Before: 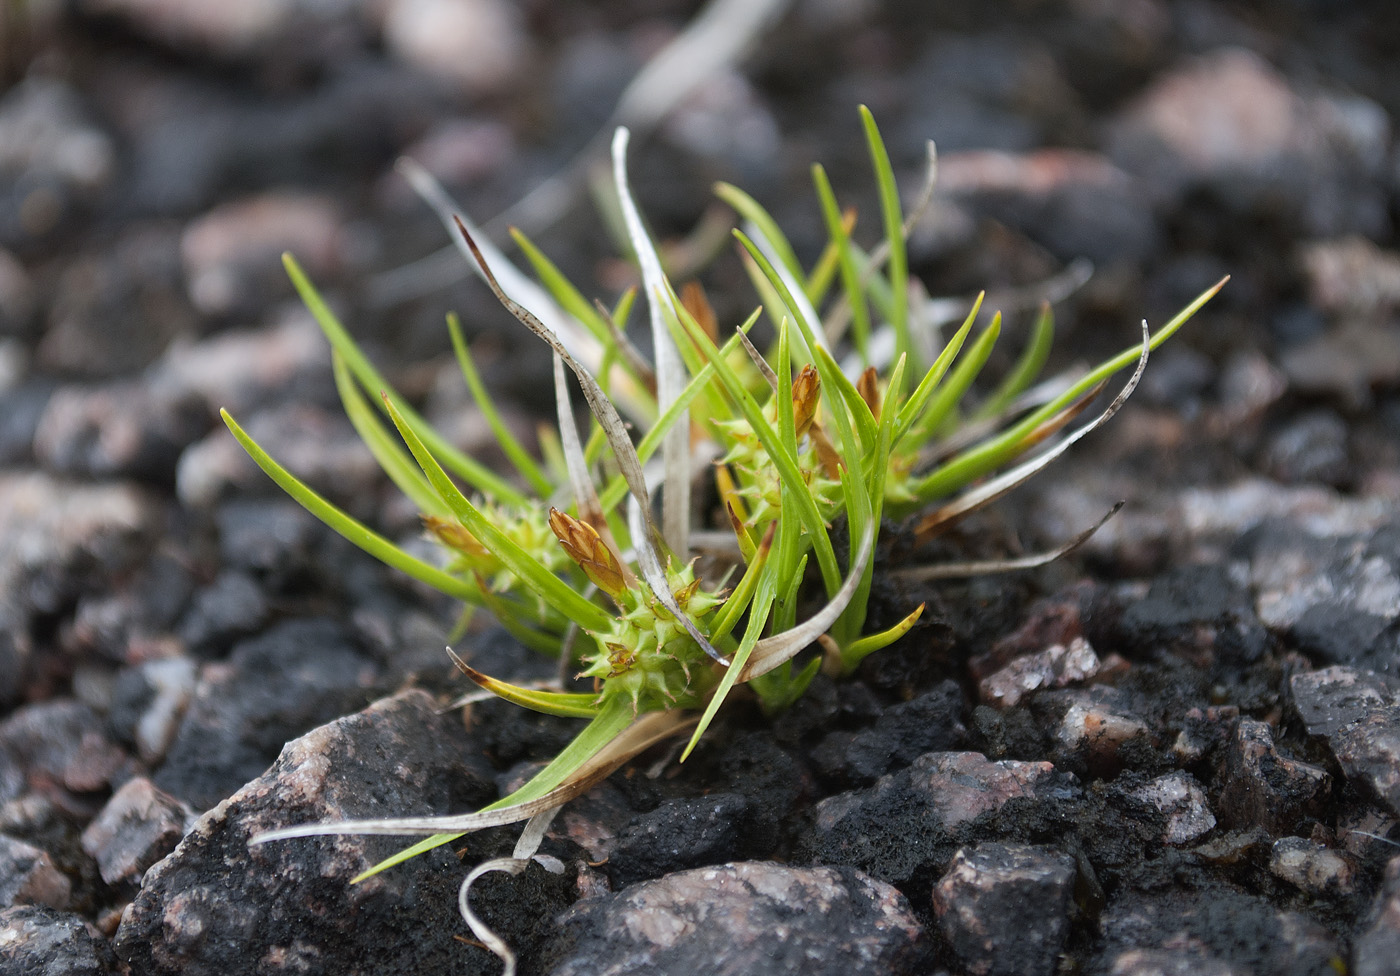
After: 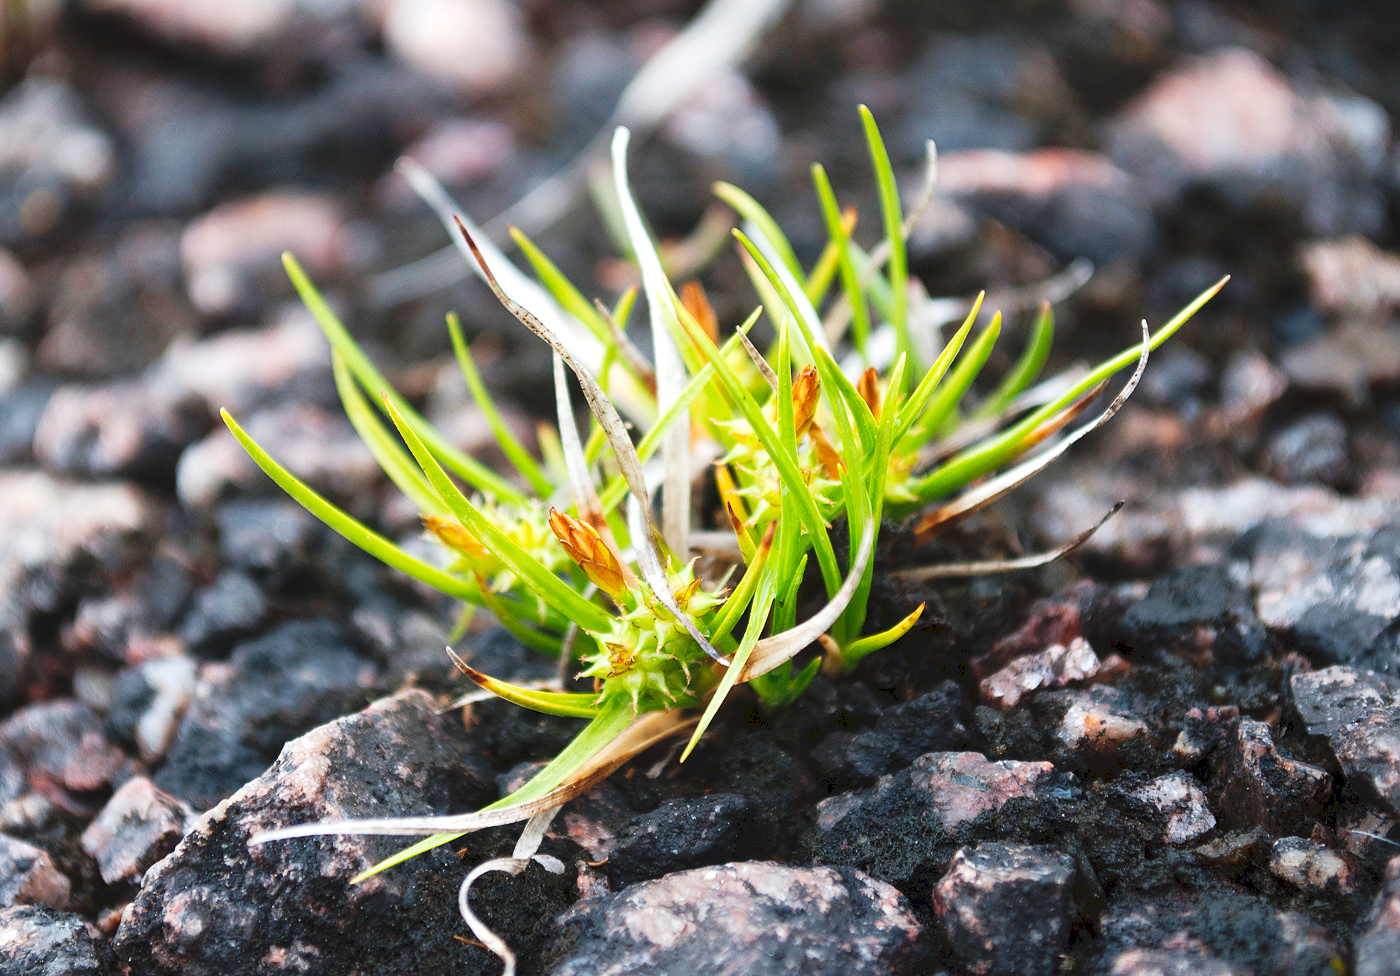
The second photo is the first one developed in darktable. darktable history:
tone curve: curves: ch0 [(0, 0) (0.003, 0.072) (0.011, 0.077) (0.025, 0.082) (0.044, 0.094) (0.069, 0.106) (0.1, 0.125) (0.136, 0.145) (0.177, 0.173) (0.224, 0.216) (0.277, 0.281) (0.335, 0.356) (0.399, 0.436) (0.468, 0.53) (0.543, 0.629) (0.623, 0.724) (0.709, 0.808) (0.801, 0.88) (0.898, 0.941) (1, 1)], preserve colors none
exposure: black level correction 0.001, exposure 0.5 EV, compensate exposure bias true, compensate highlight preservation false
